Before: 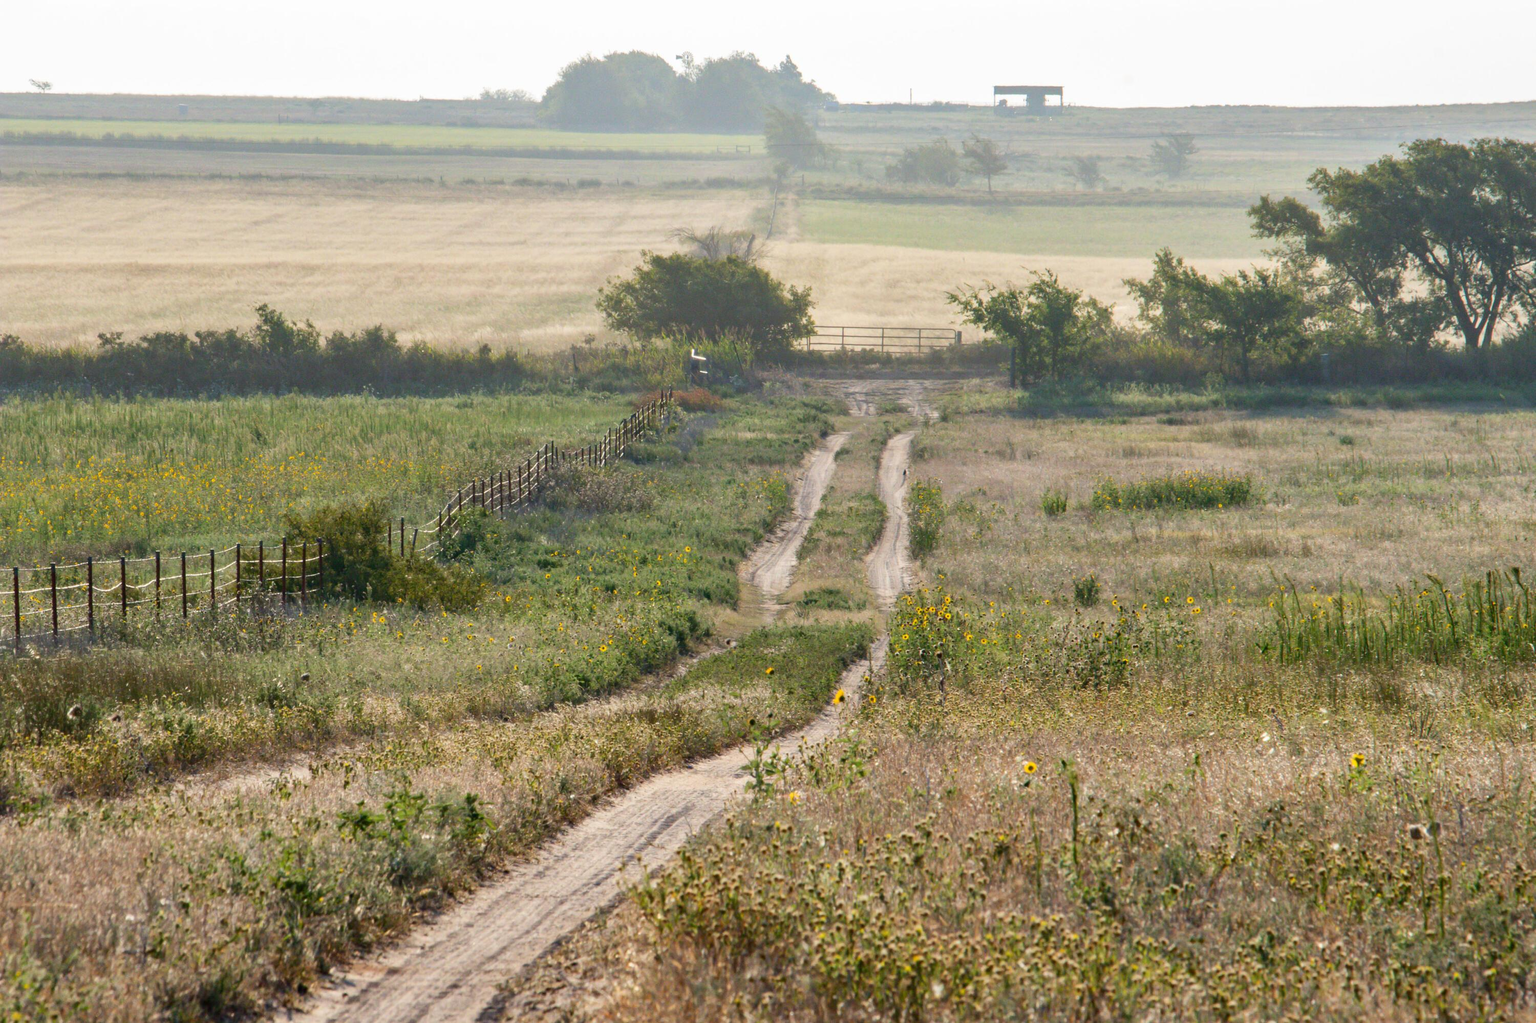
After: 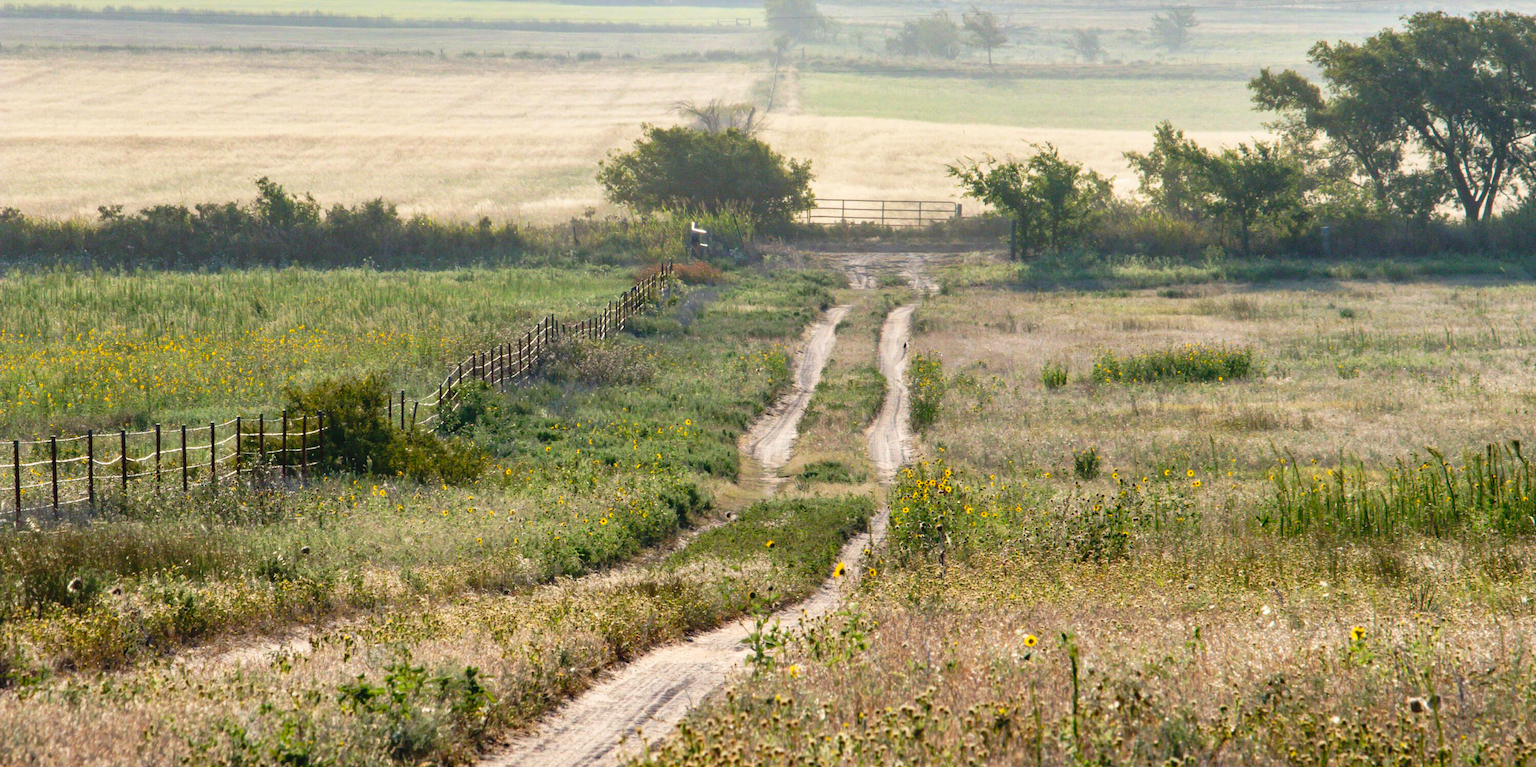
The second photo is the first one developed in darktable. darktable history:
tone curve: curves: ch0 [(0, 0) (0.003, 0.047) (0.011, 0.047) (0.025, 0.047) (0.044, 0.049) (0.069, 0.051) (0.1, 0.062) (0.136, 0.086) (0.177, 0.125) (0.224, 0.178) (0.277, 0.246) (0.335, 0.324) (0.399, 0.407) (0.468, 0.48) (0.543, 0.57) (0.623, 0.675) (0.709, 0.772) (0.801, 0.876) (0.898, 0.963) (1, 1)], preserve colors none
crop and rotate: top 12.5%, bottom 12.5%
